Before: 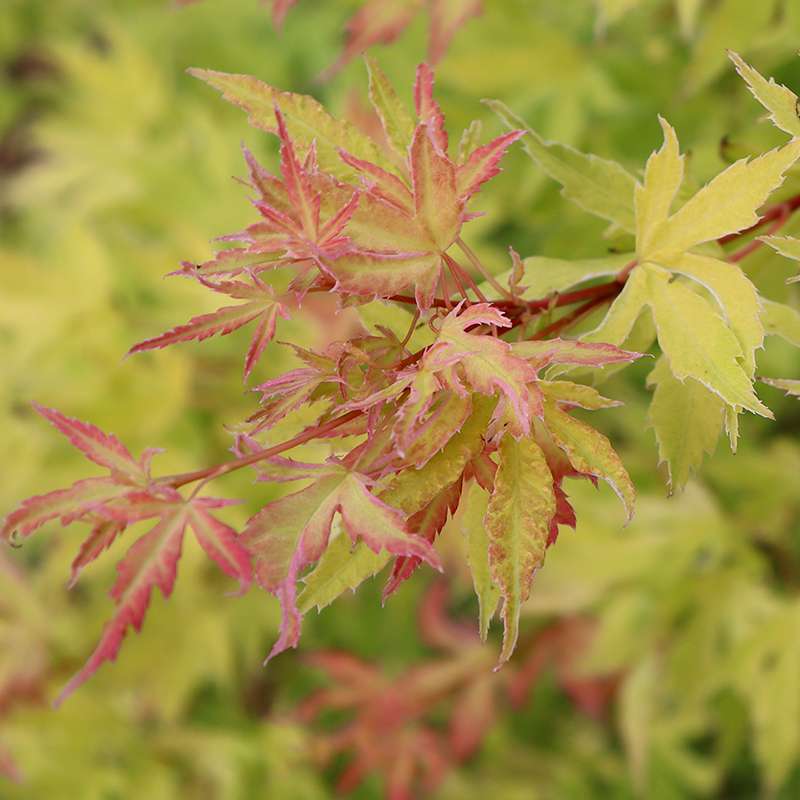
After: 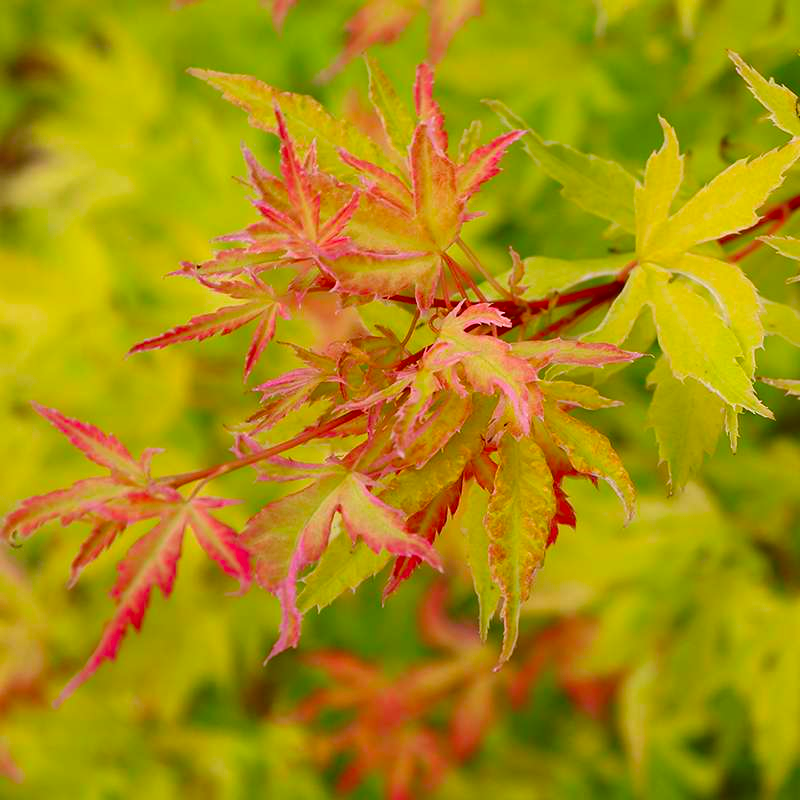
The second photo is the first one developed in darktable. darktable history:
contrast brightness saturation: saturation 0.5
white balance: red 1.004, blue 1.096
color correction: highlights a* -1.43, highlights b* 10.12, shadows a* 0.395, shadows b* 19.35
